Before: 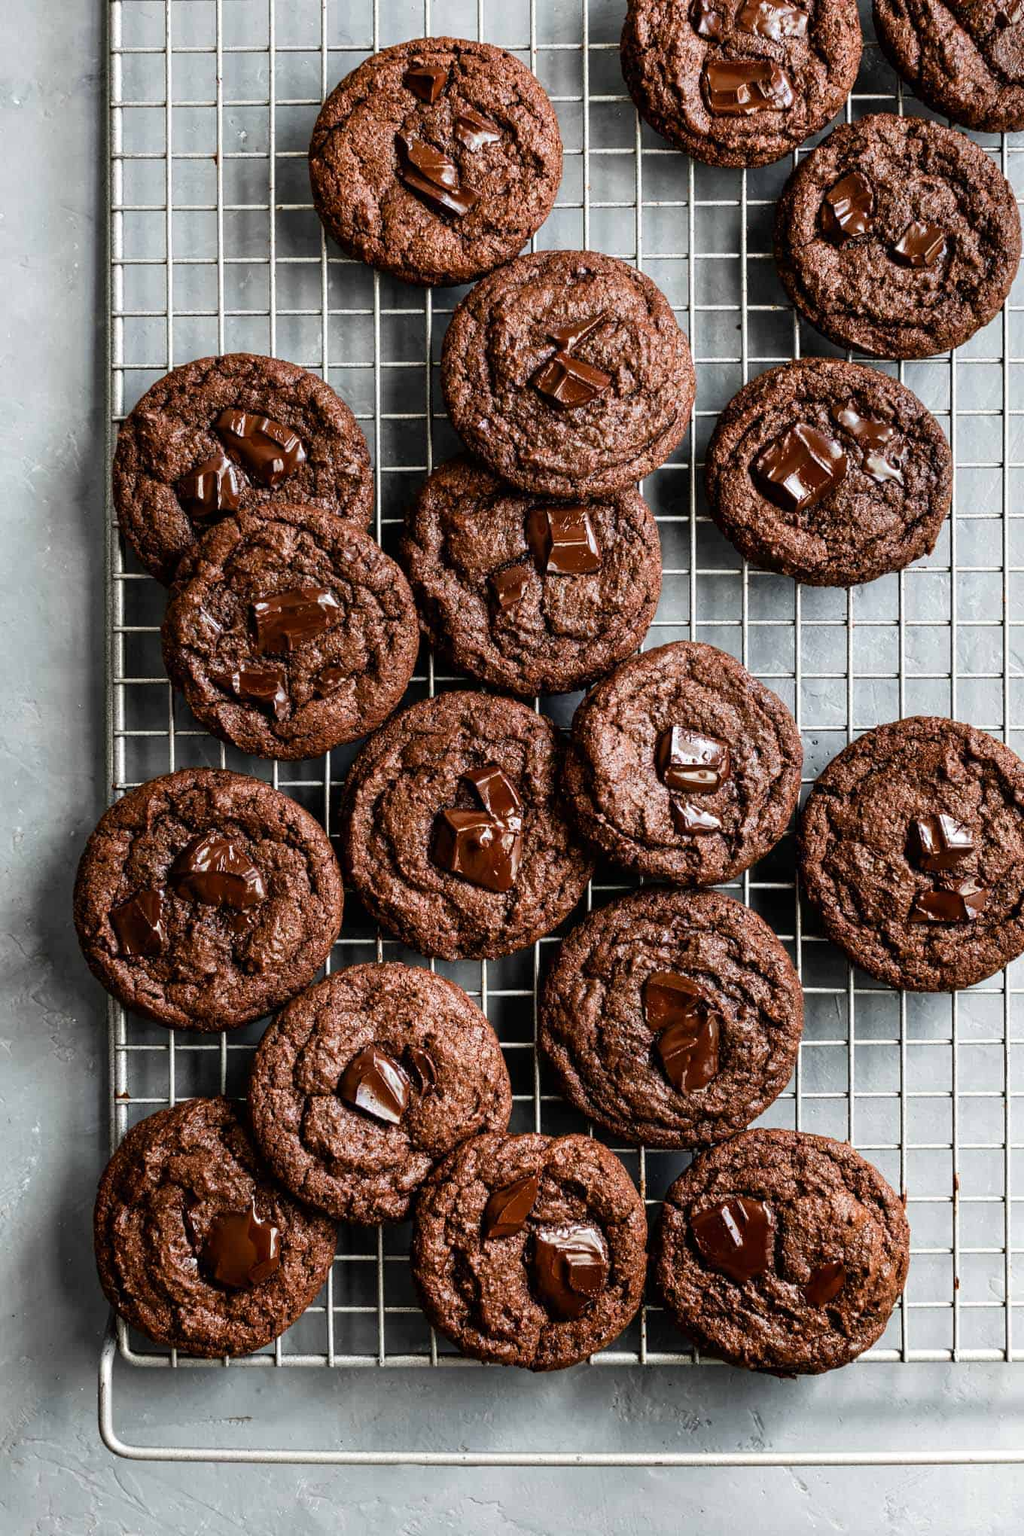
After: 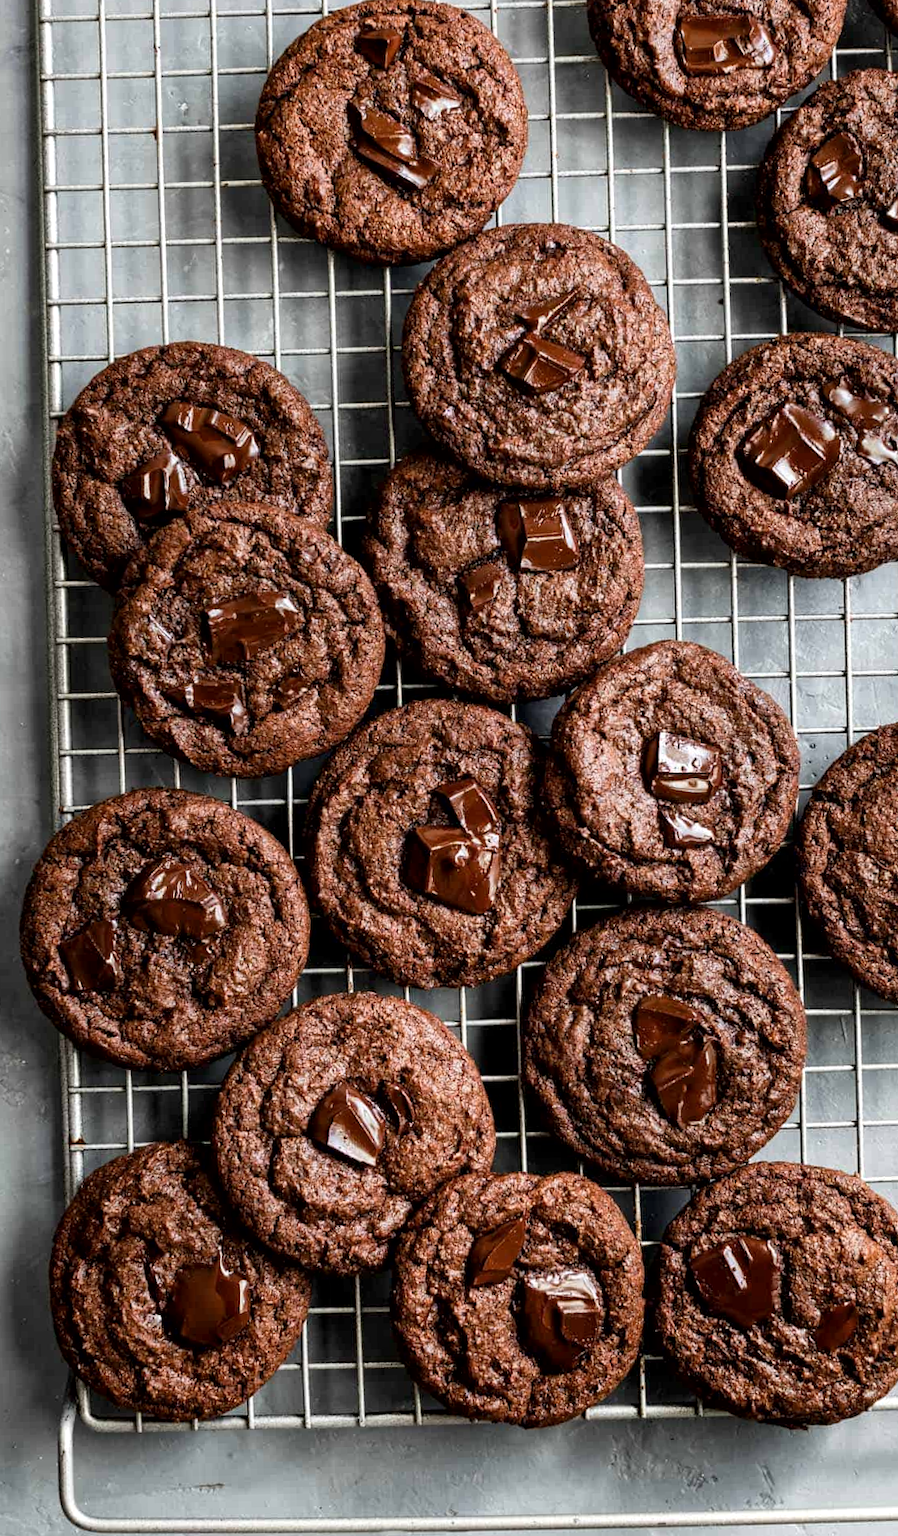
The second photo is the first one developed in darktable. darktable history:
crop and rotate: angle 1.27°, left 4.275%, top 1.144%, right 11.321%, bottom 2.669%
local contrast: mode bilateral grid, contrast 20, coarseness 51, detail 132%, midtone range 0.2
